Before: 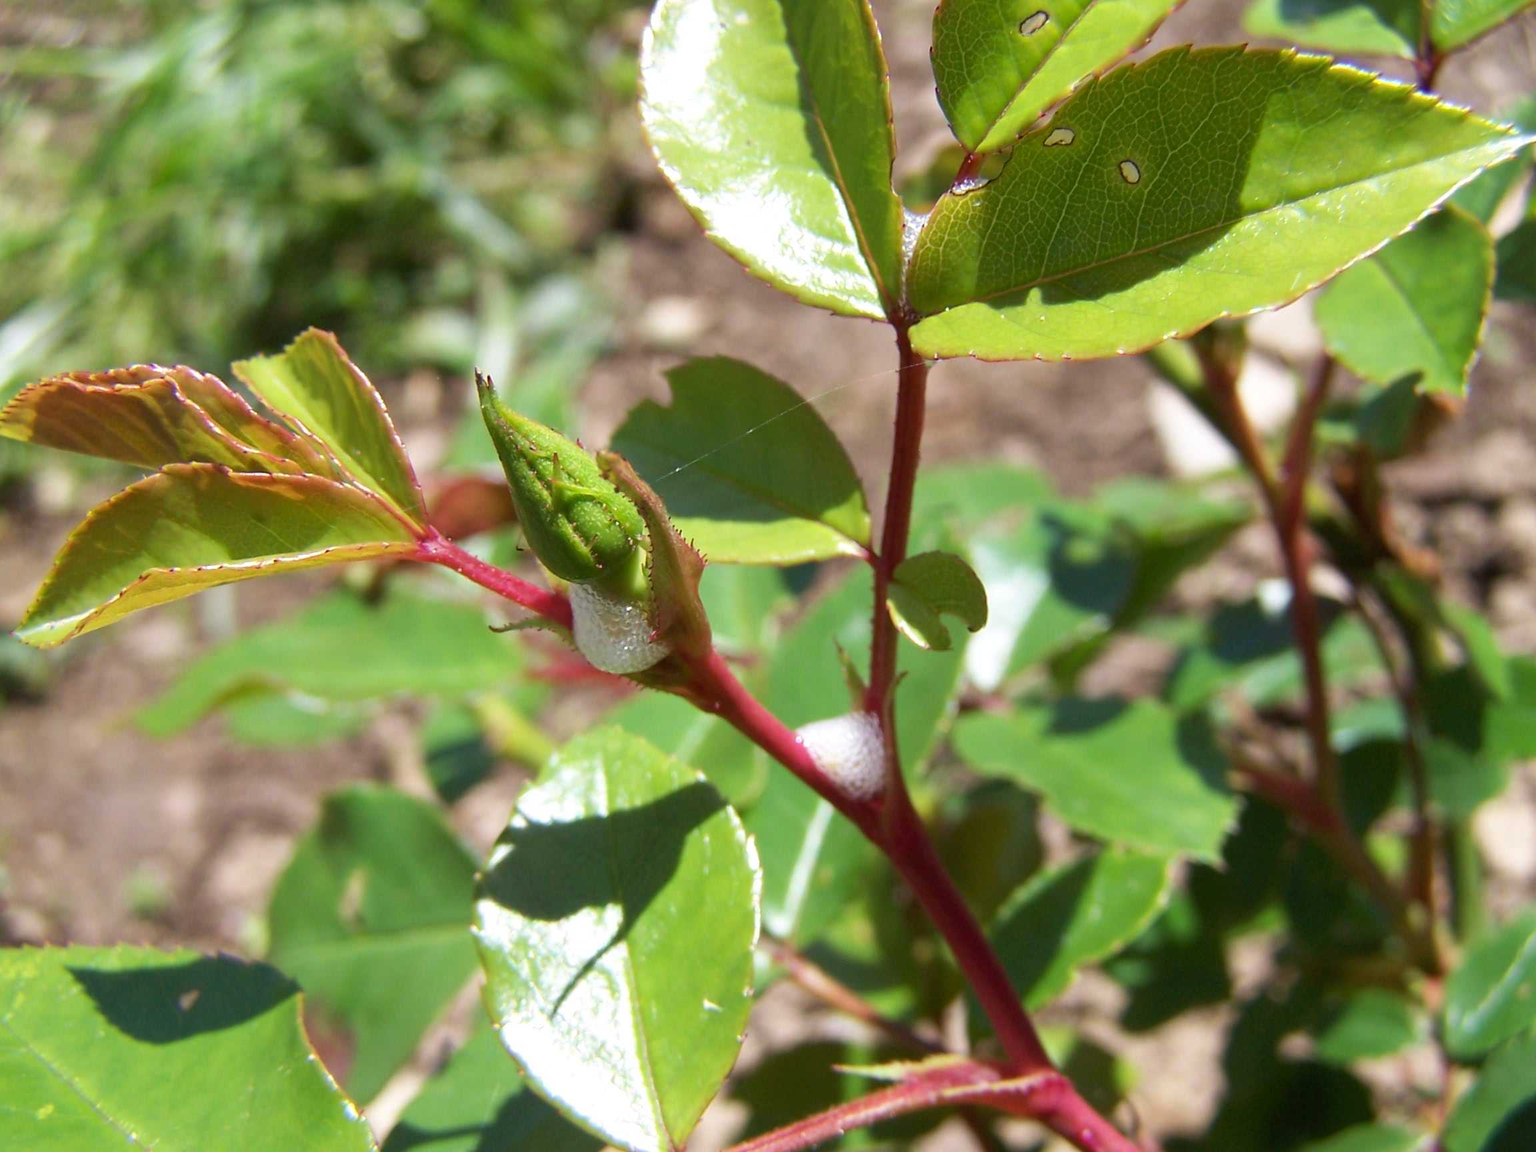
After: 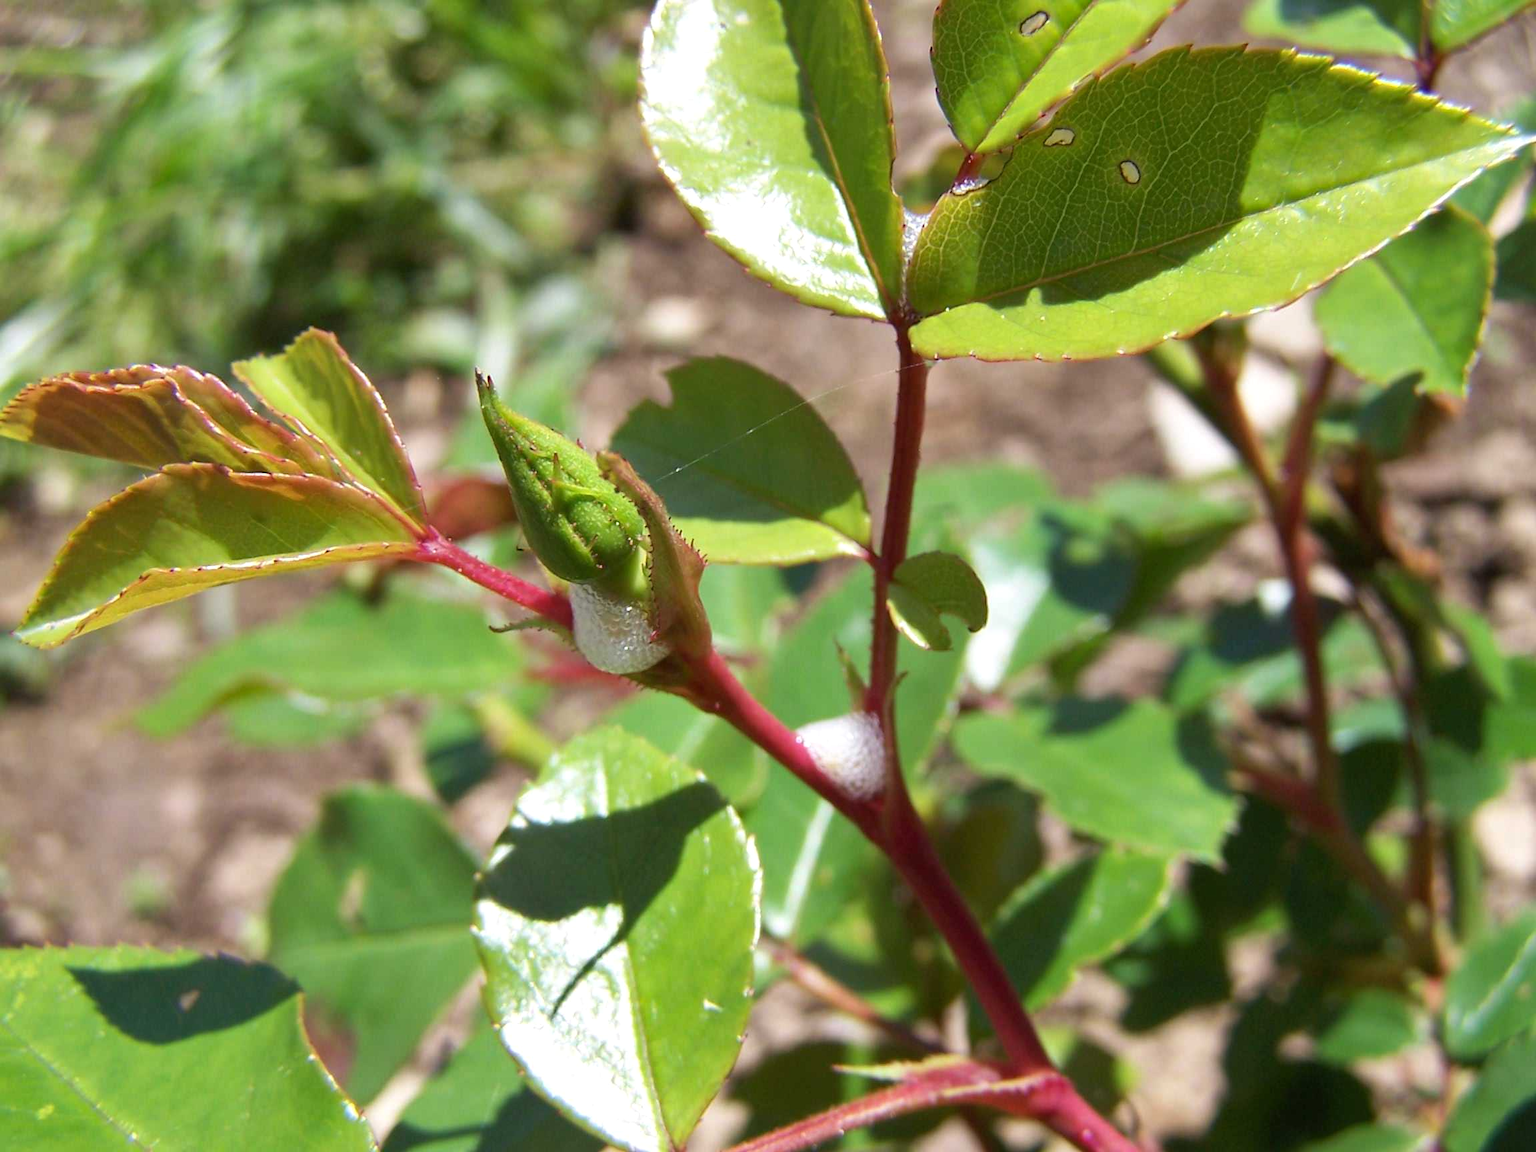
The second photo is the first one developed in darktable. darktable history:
shadows and highlights: shadows 11.29, white point adjustment 1.29, soften with gaussian
